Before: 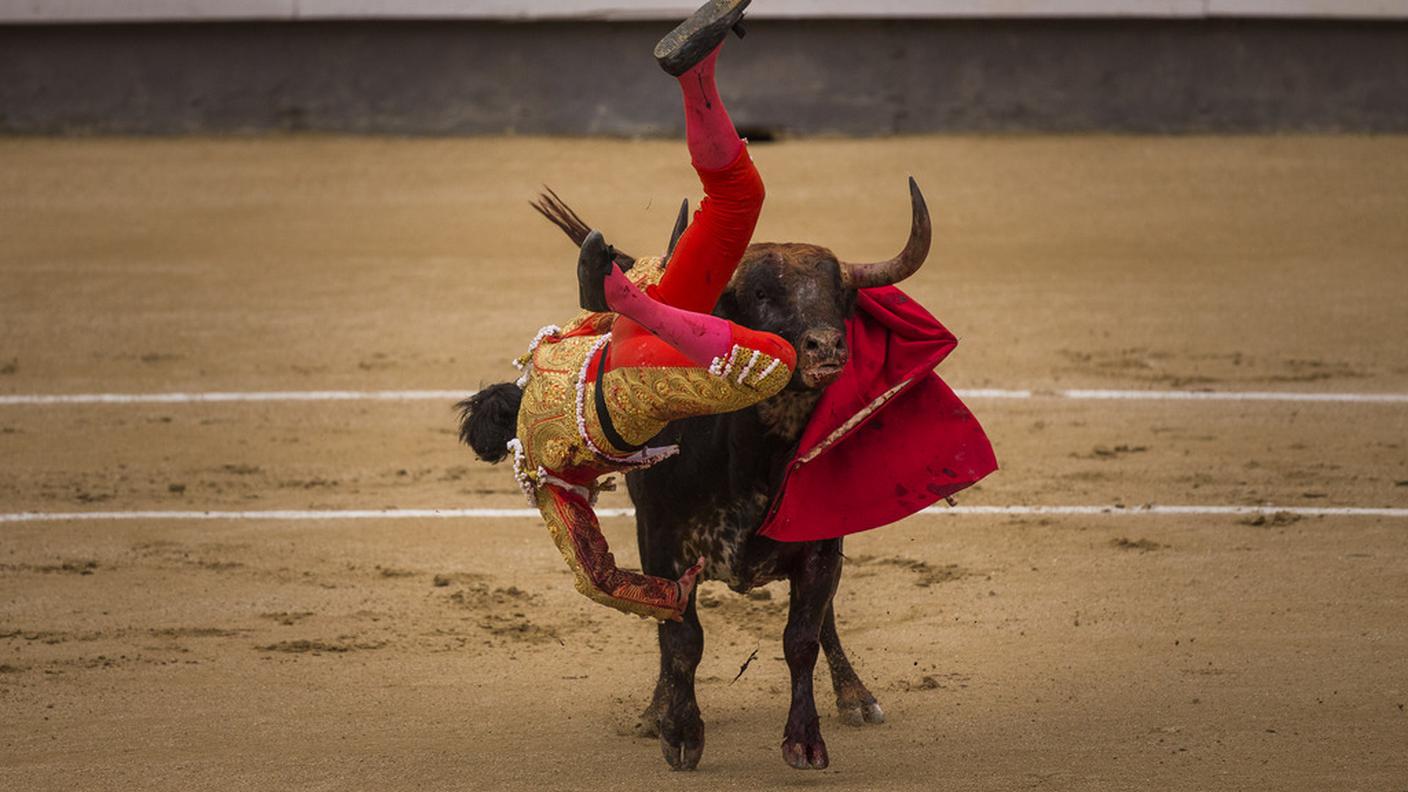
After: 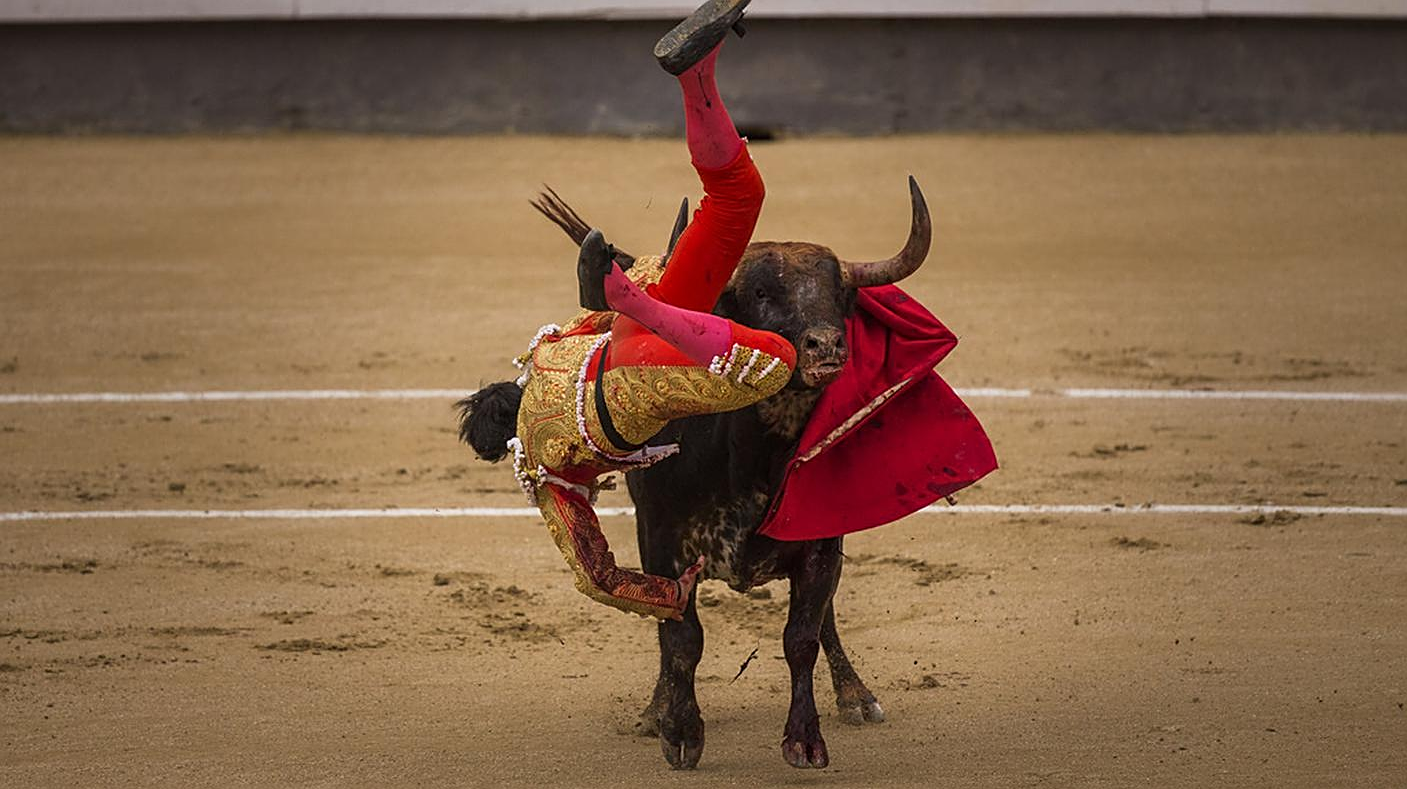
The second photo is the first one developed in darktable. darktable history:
crop: top 0.21%, bottom 0.149%
sharpen: on, module defaults
